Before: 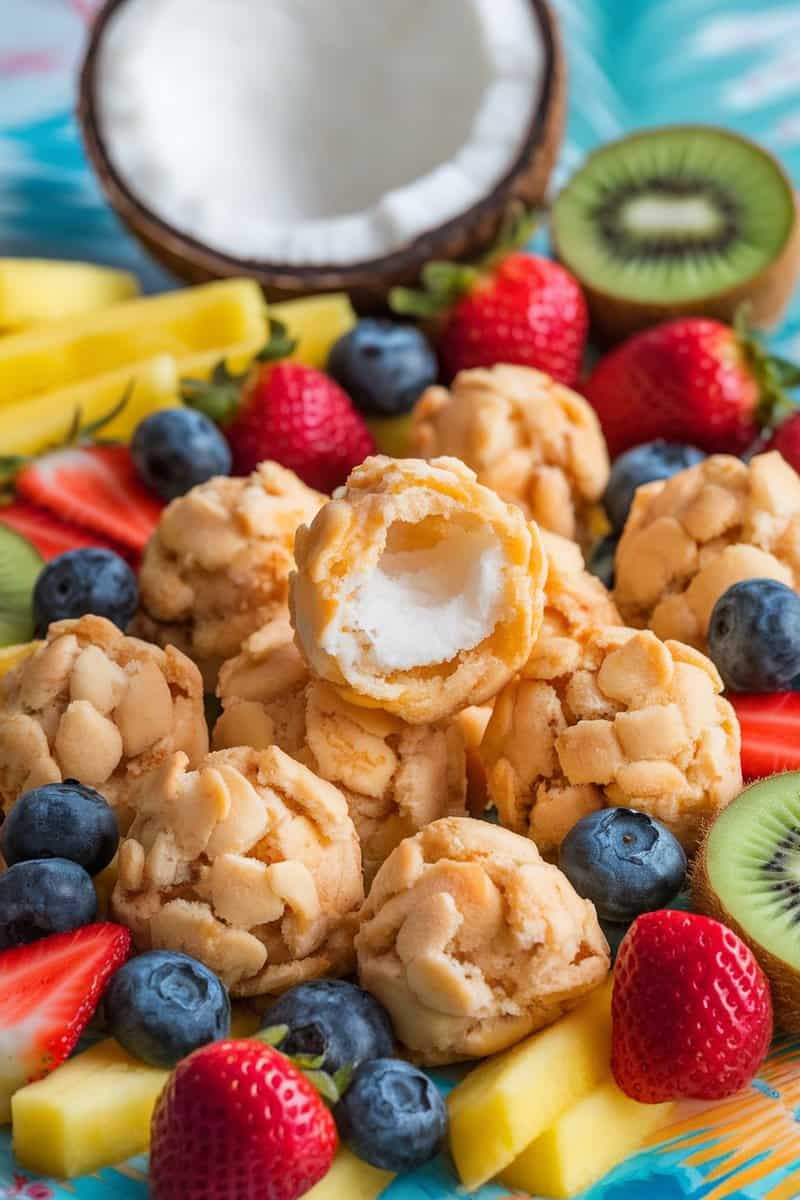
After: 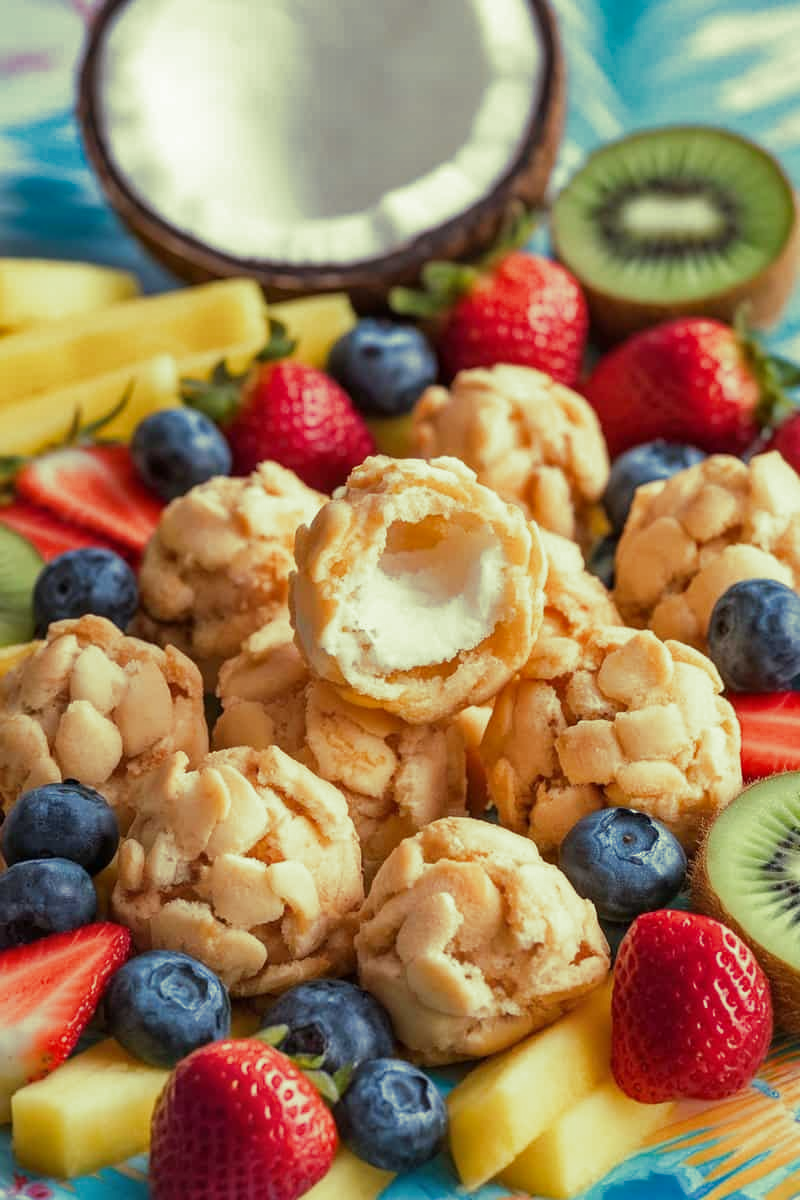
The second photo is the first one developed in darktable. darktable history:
split-toning: shadows › hue 290.82°, shadows › saturation 0.34, highlights › saturation 0.38, balance 0, compress 50%
shadows and highlights: soften with gaussian
